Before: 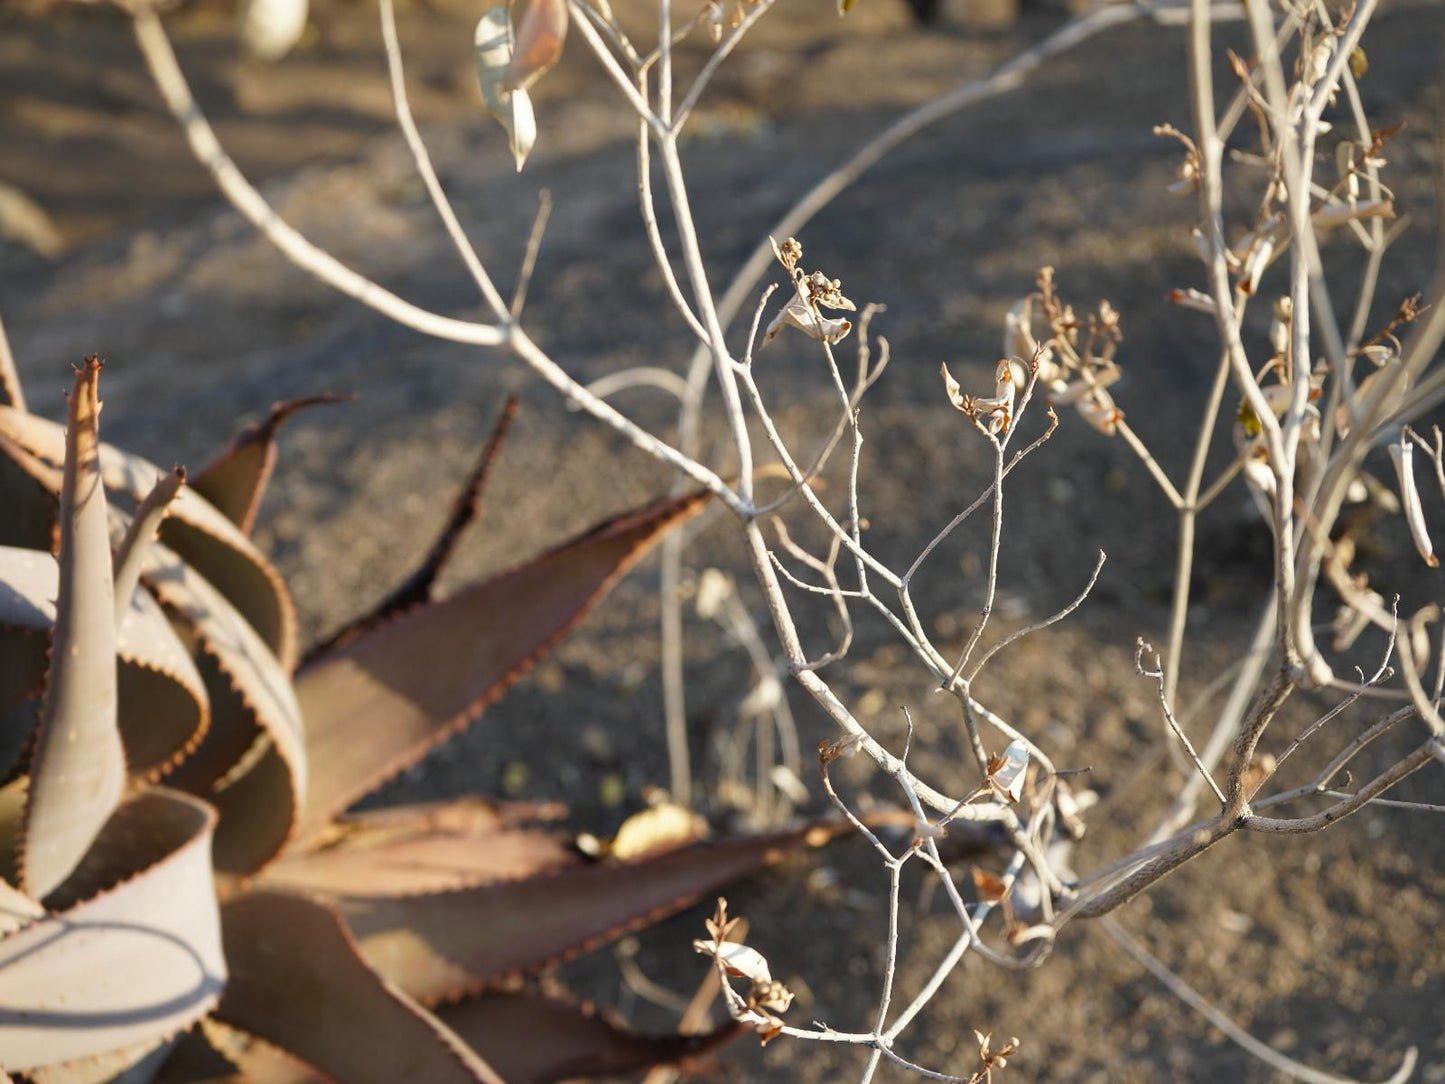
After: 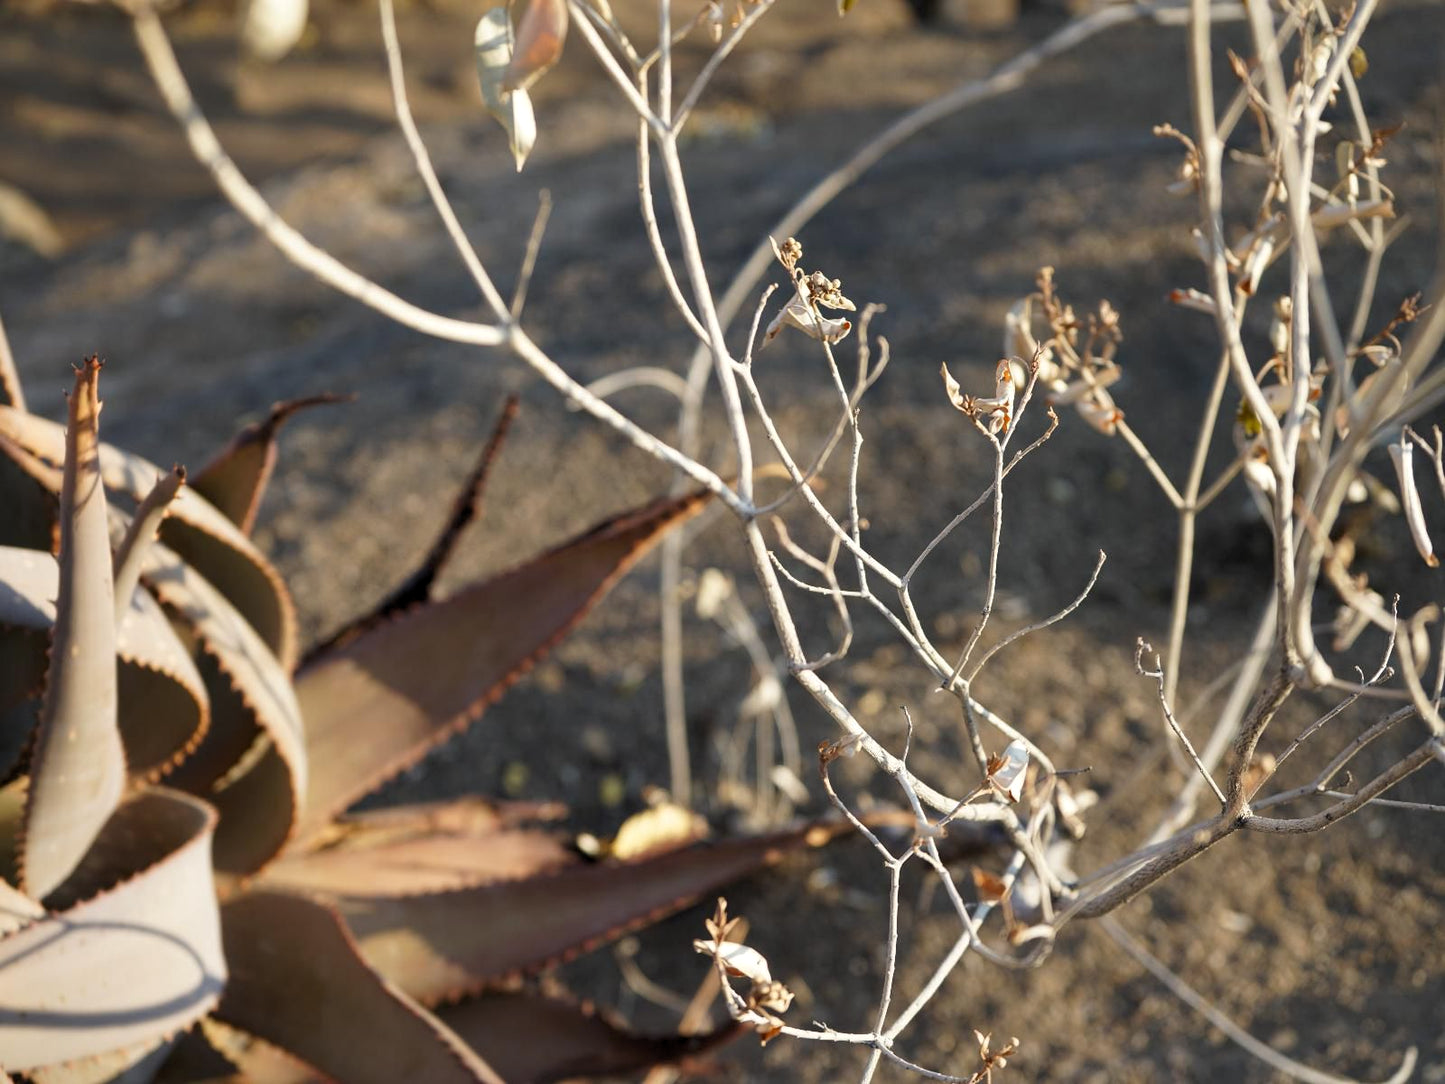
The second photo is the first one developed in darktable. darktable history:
exposure: black level correction 0.001, compensate highlight preservation false
levels: black 8.55%, levels [0.026, 0.507, 0.987]
